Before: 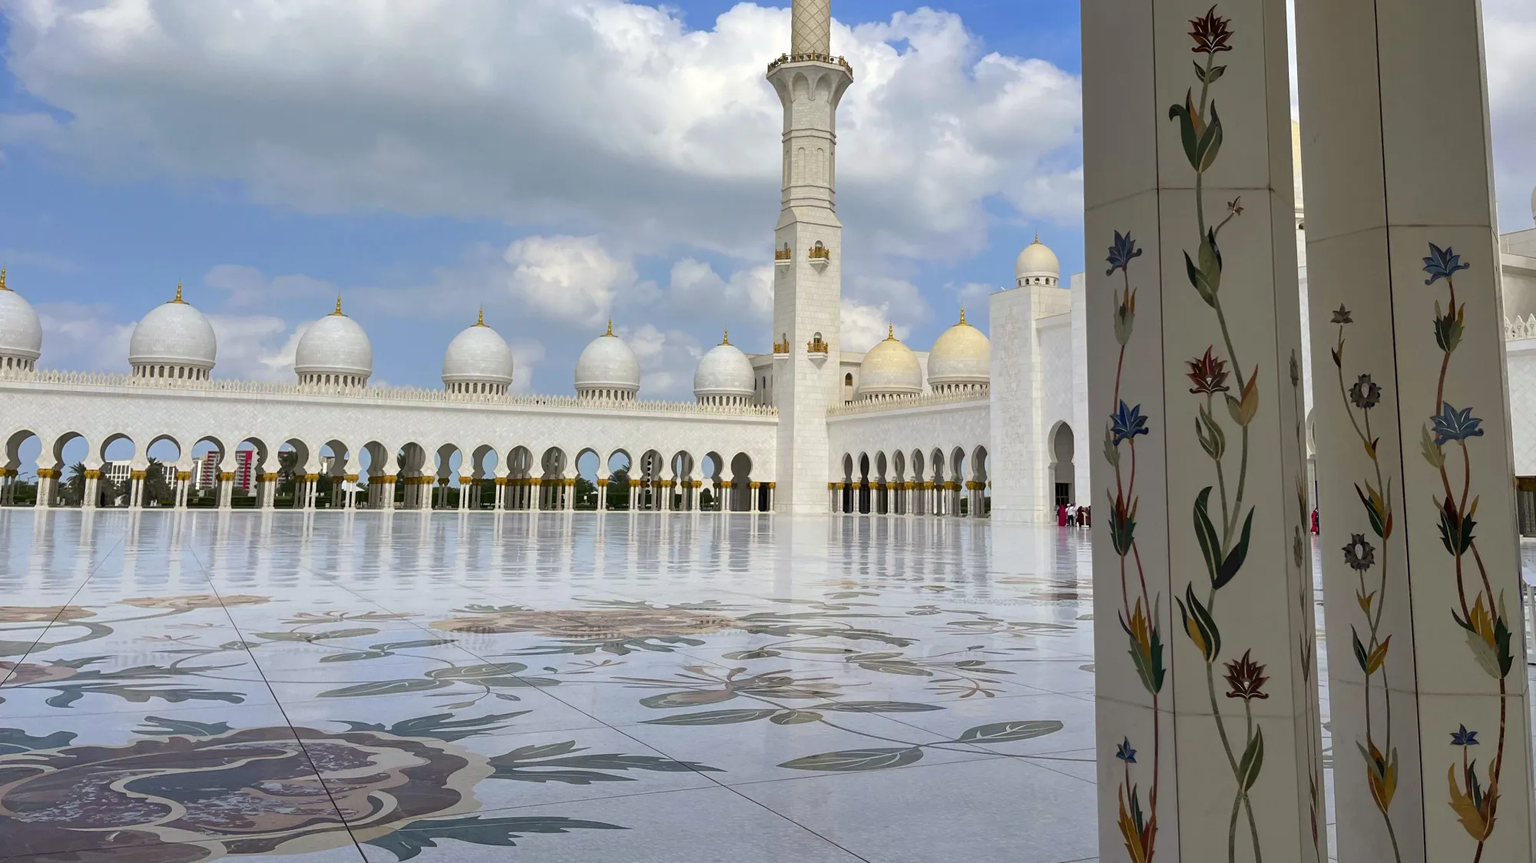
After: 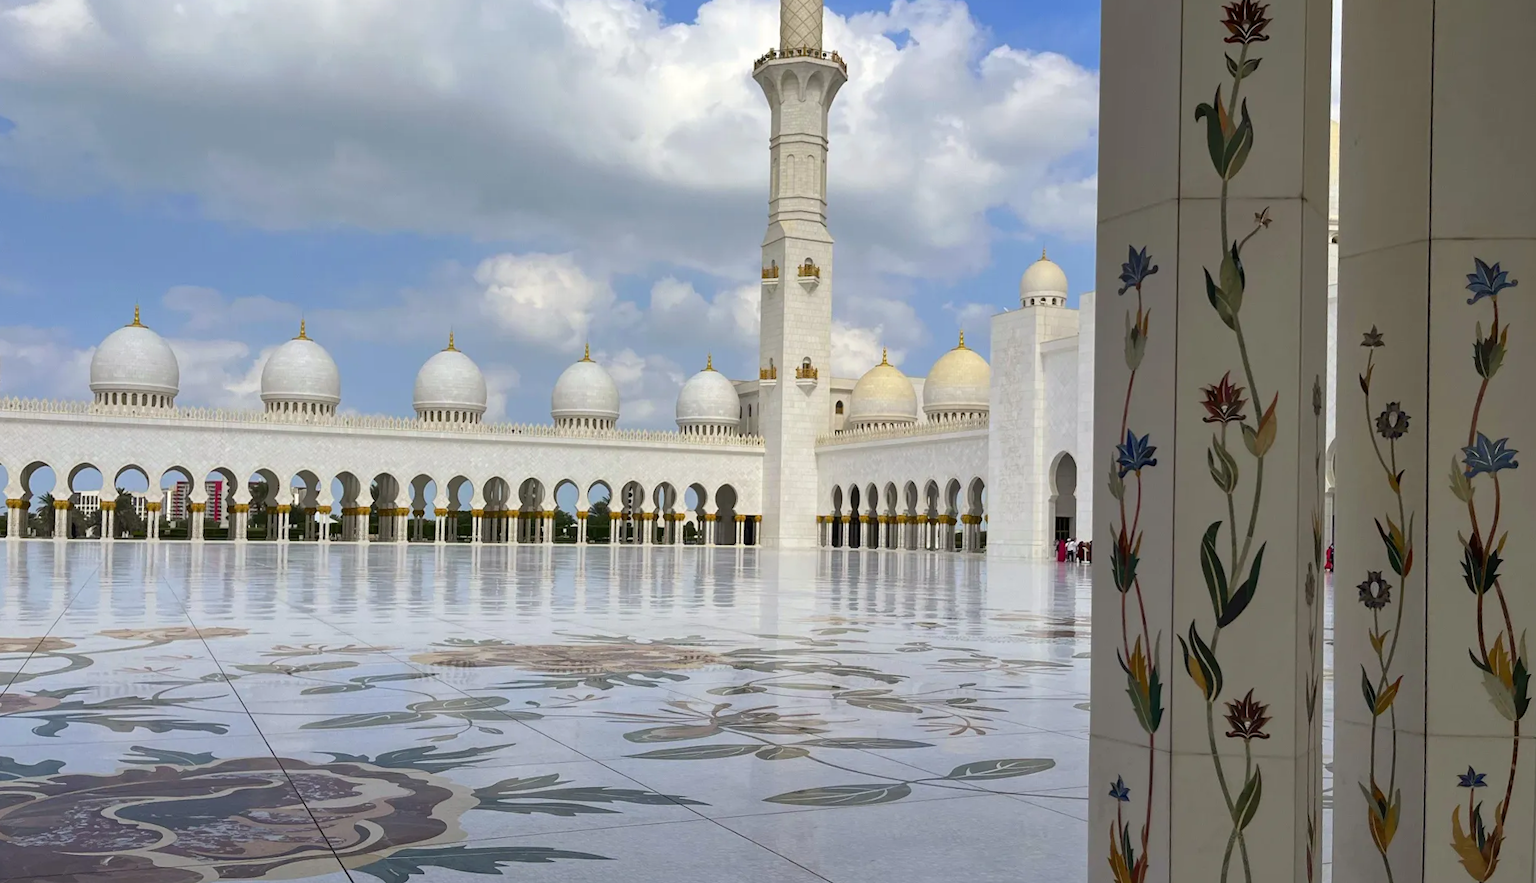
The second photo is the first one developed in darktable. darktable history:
rgb levels: preserve colors max RGB
rotate and perspective: rotation 0.074°, lens shift (vertical) 0.096, lens shift (horizontal) -0.041, crop left 0.043, crop right 0.952, crop top 0.024, crop bottom 0.979
